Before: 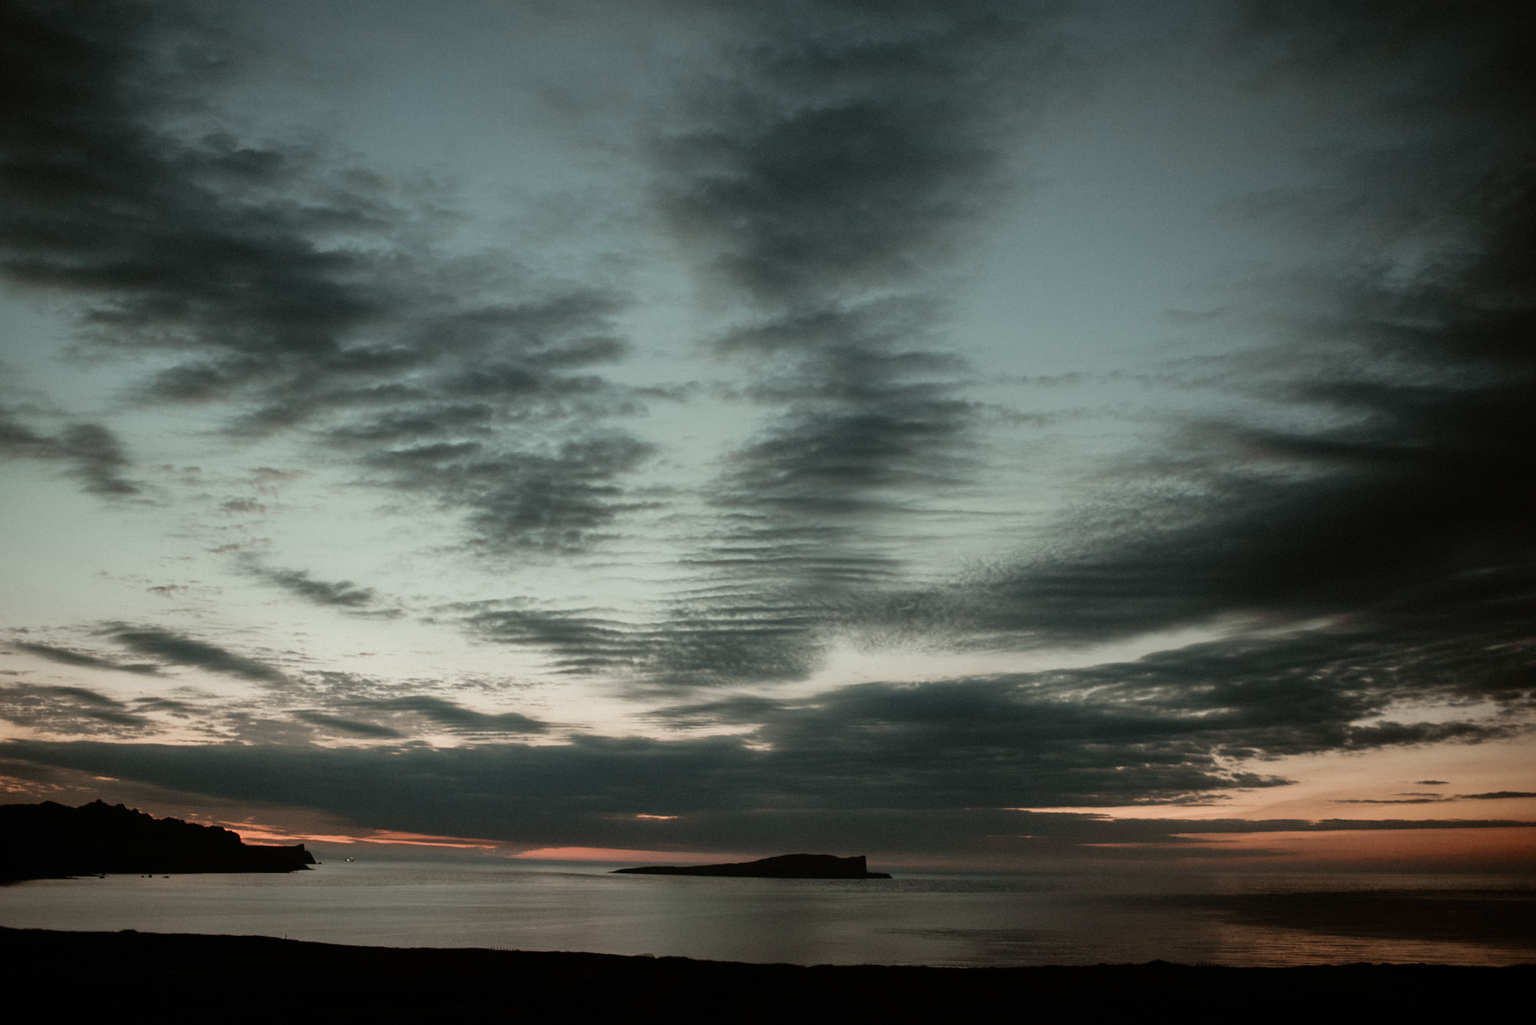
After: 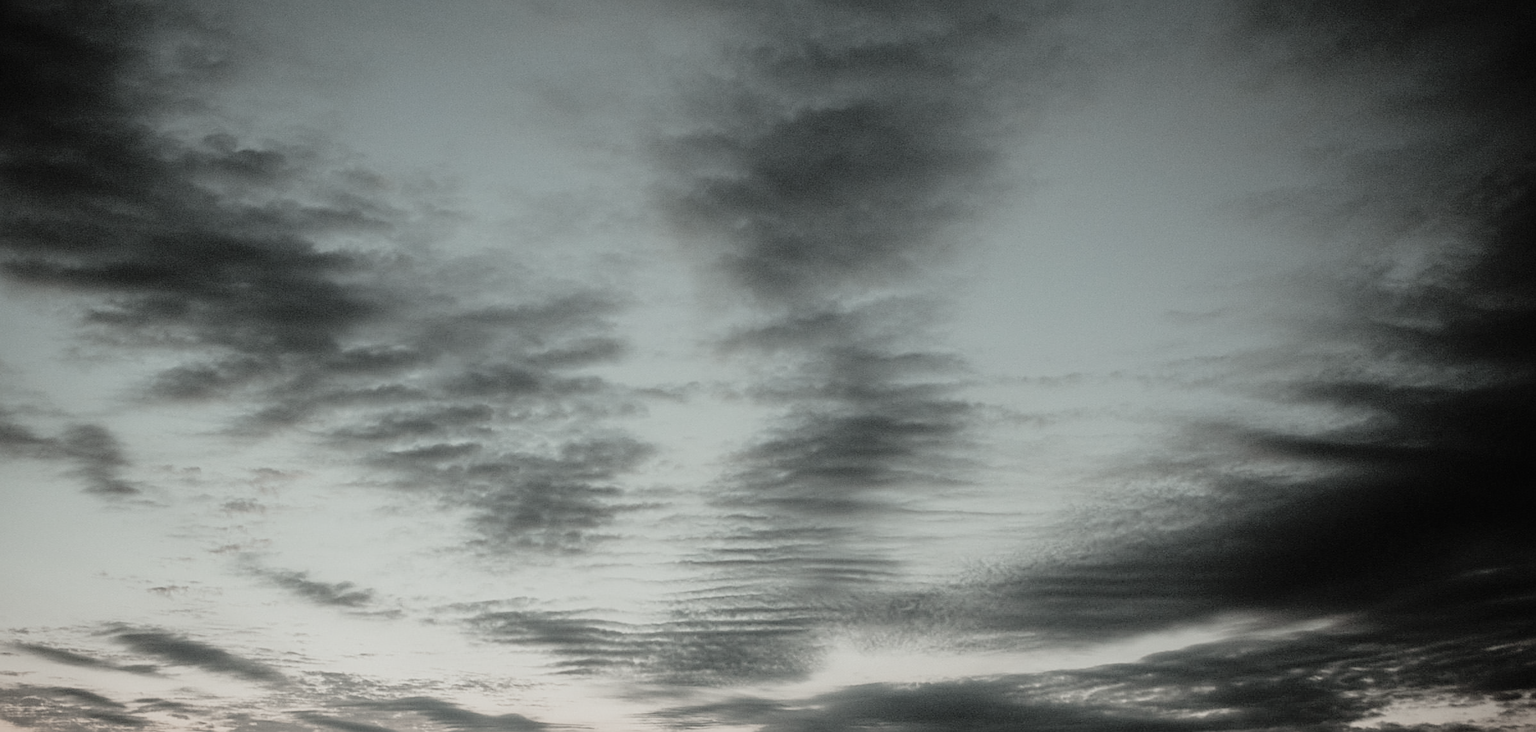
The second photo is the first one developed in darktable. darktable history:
crop: bottom 28.576%
contrast brightness saturation: brightness 0.18, saturation -0.5
sharpen: on, module defaults
filmic rgb: black relative exposure -8.15 EV, white relative exposure 3.76 EV, hardness 4.46
